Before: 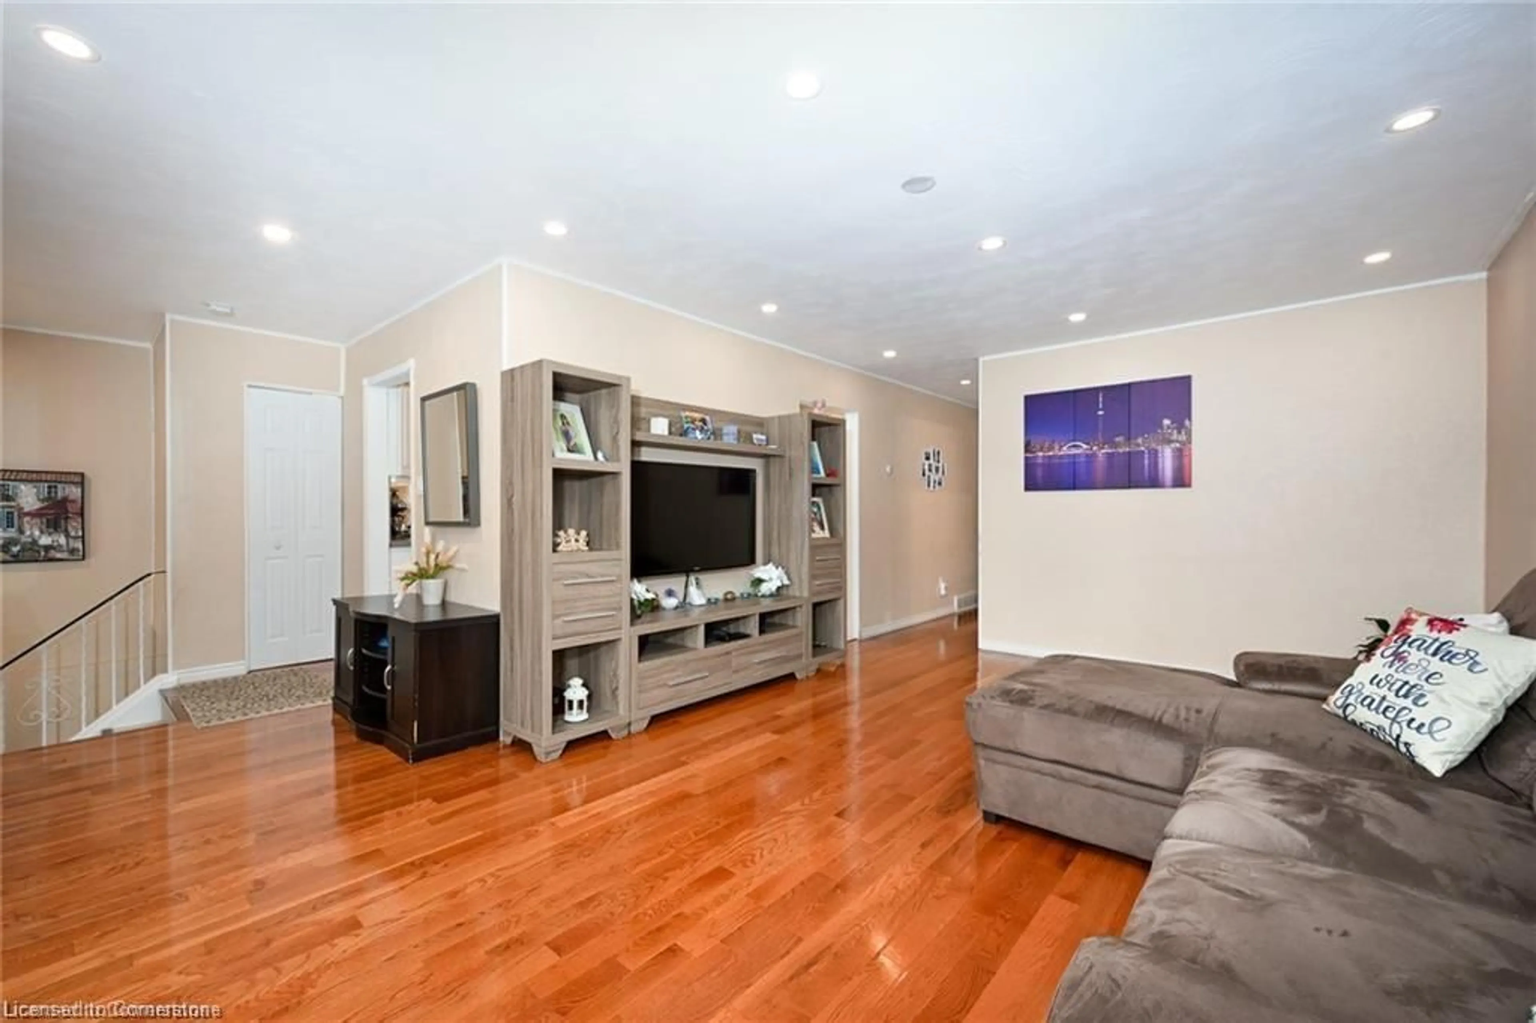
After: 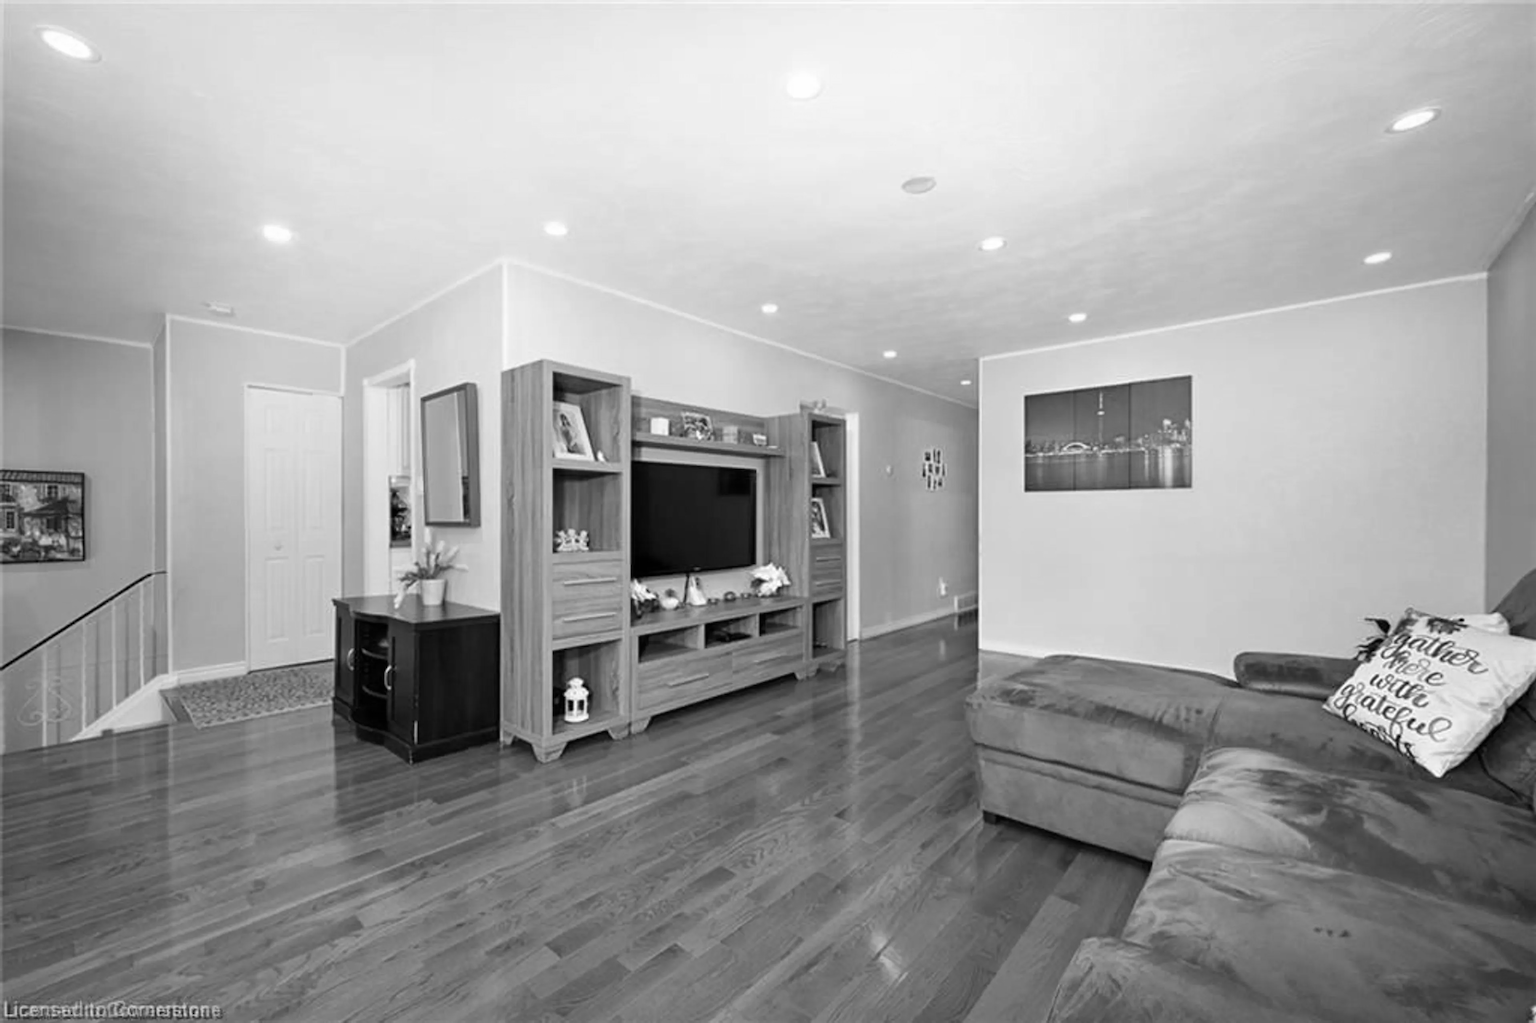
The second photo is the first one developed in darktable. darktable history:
color calibration: output gray [0.21, 0.42, 0.37, 0], x 0.367, y 0.379, temperature 4399.05 K
